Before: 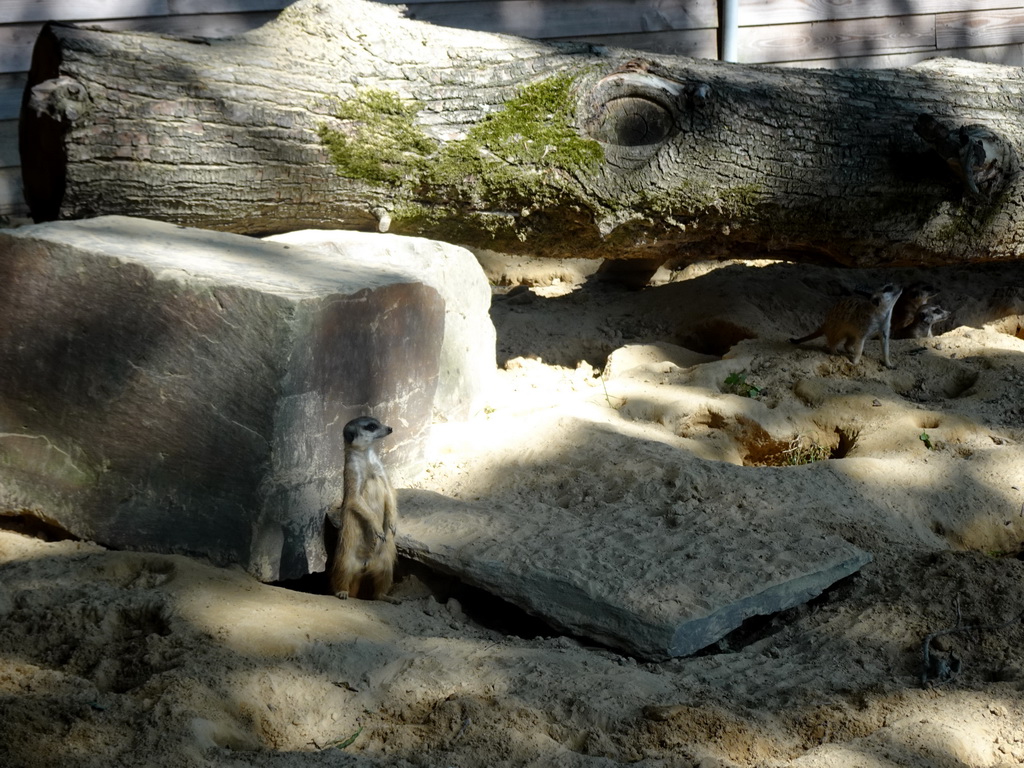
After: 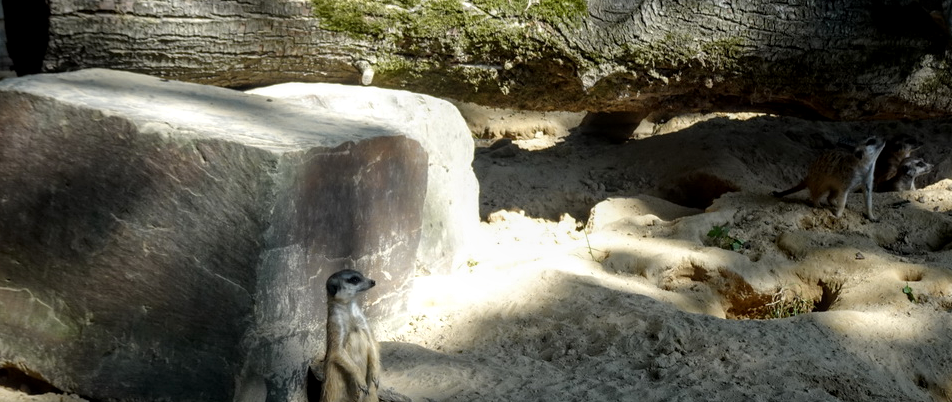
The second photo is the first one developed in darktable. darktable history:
crop: left 1.744%, top 19.225%, right 5.069%, bottom 28.357%
local contrast: on, module defaults
